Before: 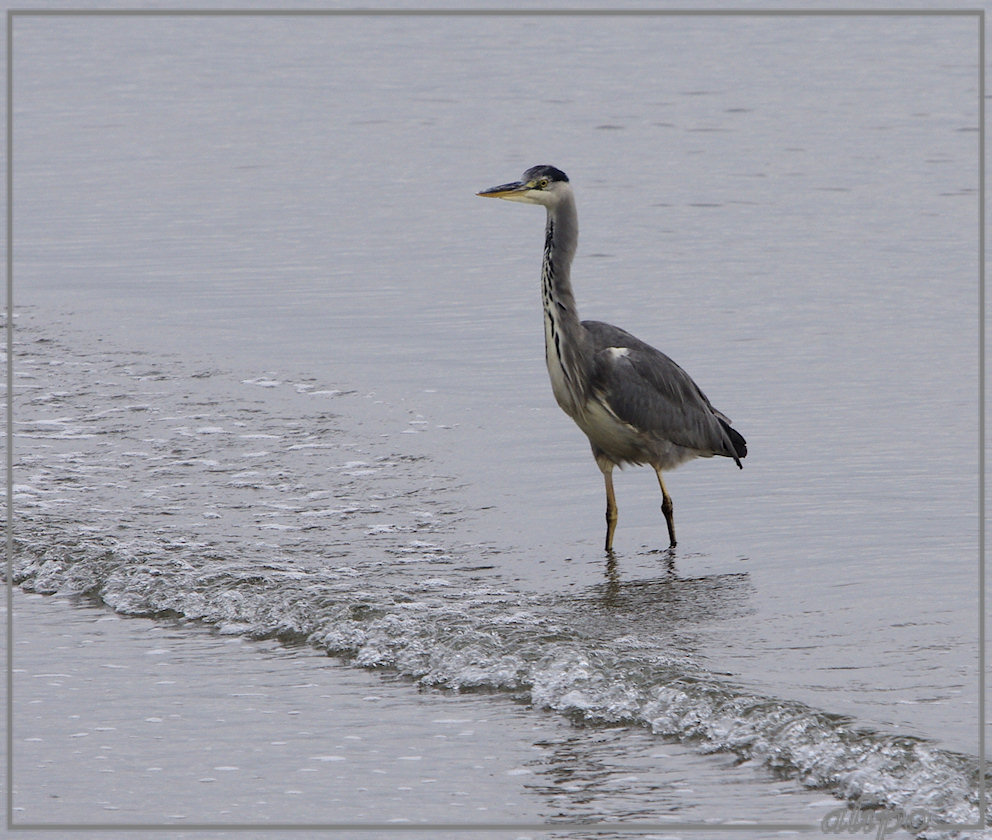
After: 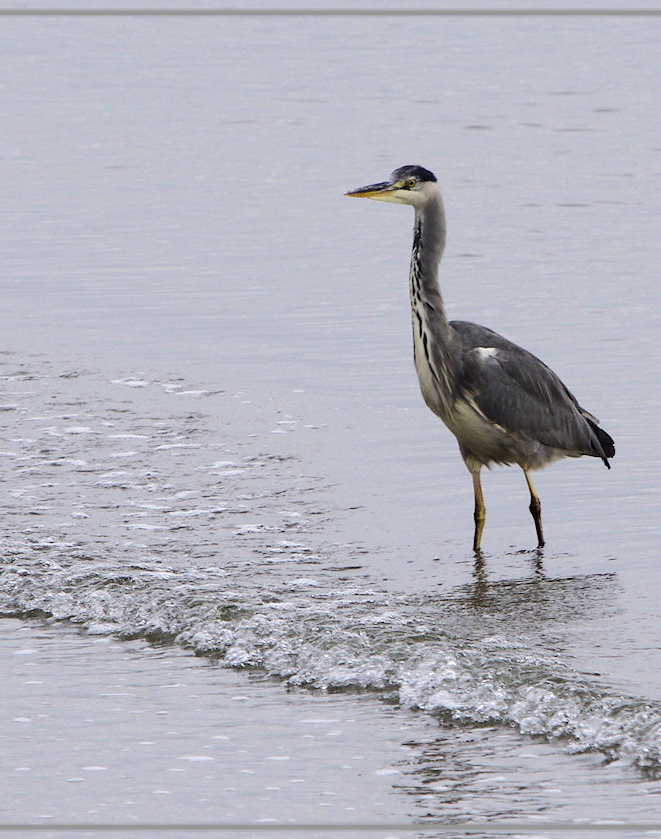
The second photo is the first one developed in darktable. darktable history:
crop and rotate: left 13.45%, right 19.875%
color balance rgb: perceptual saturation grading › global saturation 14.955%, perceptual brilliance grading › mid-tones 10.149%, perceptual brilliance grading › shadows 15.239%
tone equalizer: -8 EV -0.442 EV, -7 EV -0.372 EV, -6 EV -0.367 EV, -5 EV -0.236 EV, -3 EV 0.233 EV, -2 EV 0.344 EV, -1 EV 0.383 EV, +0 EV 0.443 EV, edges refinement/feathering 500, mask exposure compensation -1.57 EV, preserve details no
